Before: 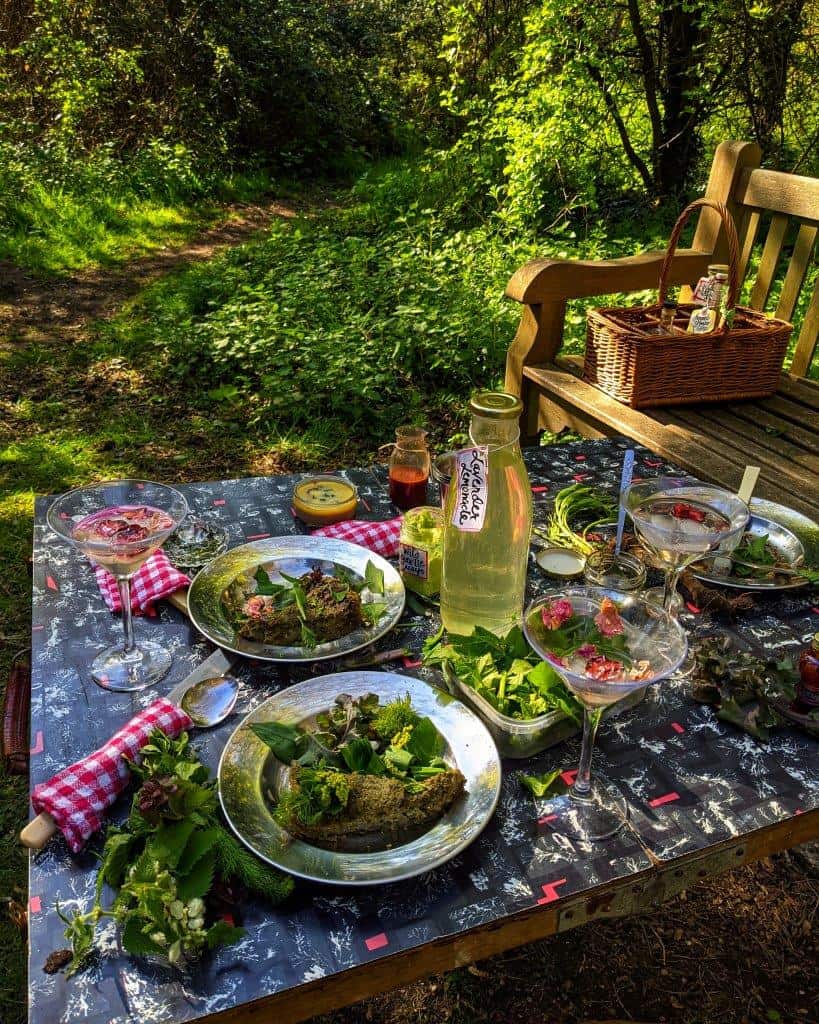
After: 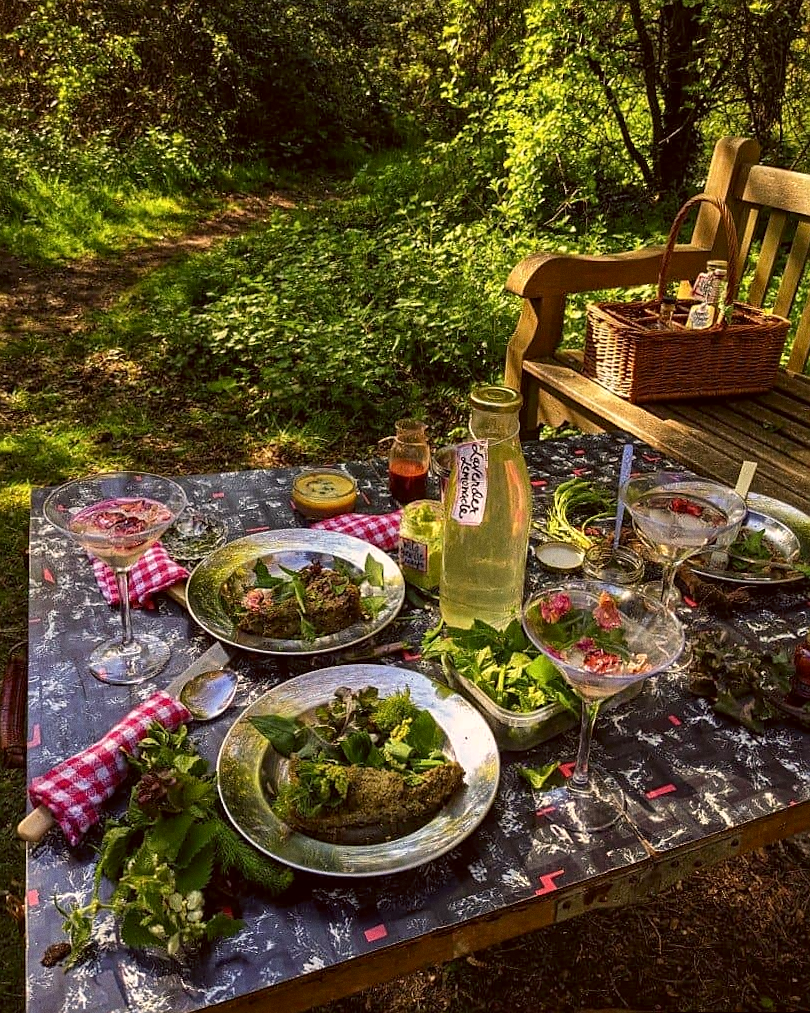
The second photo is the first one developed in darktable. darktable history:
sharpen: radius 1.458, amount 0.398, threshold 1.271
rotate and perspective: rotation 0.174°, lens shift (vertical) 0.013, lens shift (horizontal) 0.019, shear 0.001, automatic cropping original format, crop left 0.007, crop right 0.991, crop top 0.016, crop bottom 0.997
fill light: on, module defaults
color correction: highlights a* 6.27, highlights b* 8.19, shadows a* 5.94, shadows b* 7.23, saturation 0.9
grain: coarseness 0.09 ISO
